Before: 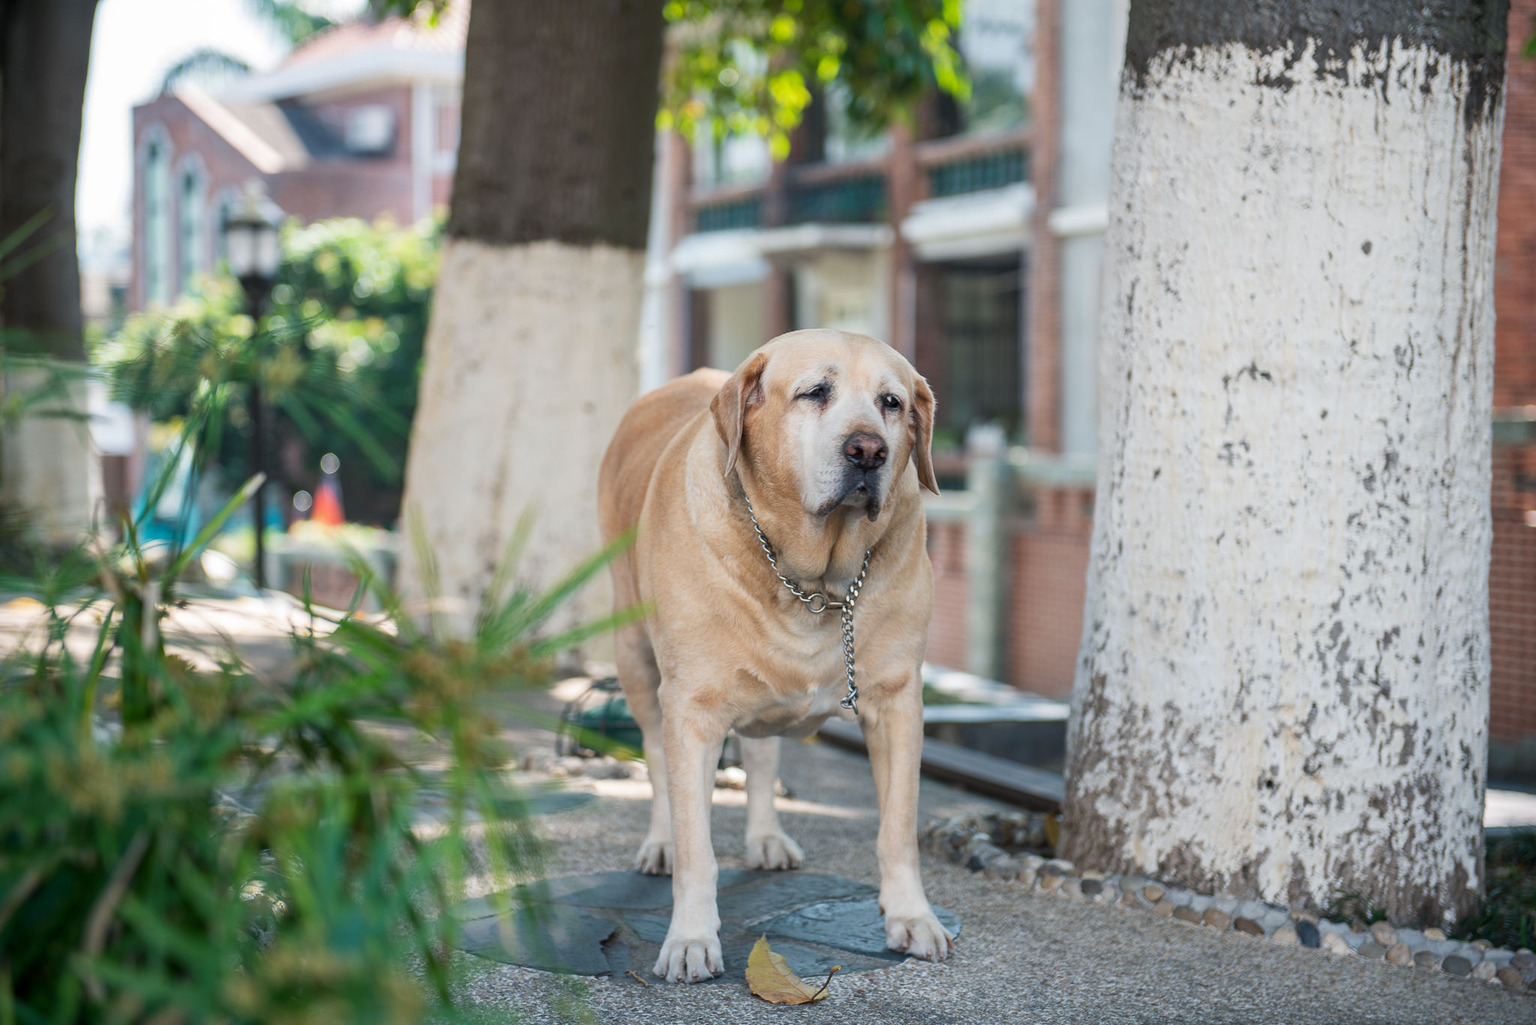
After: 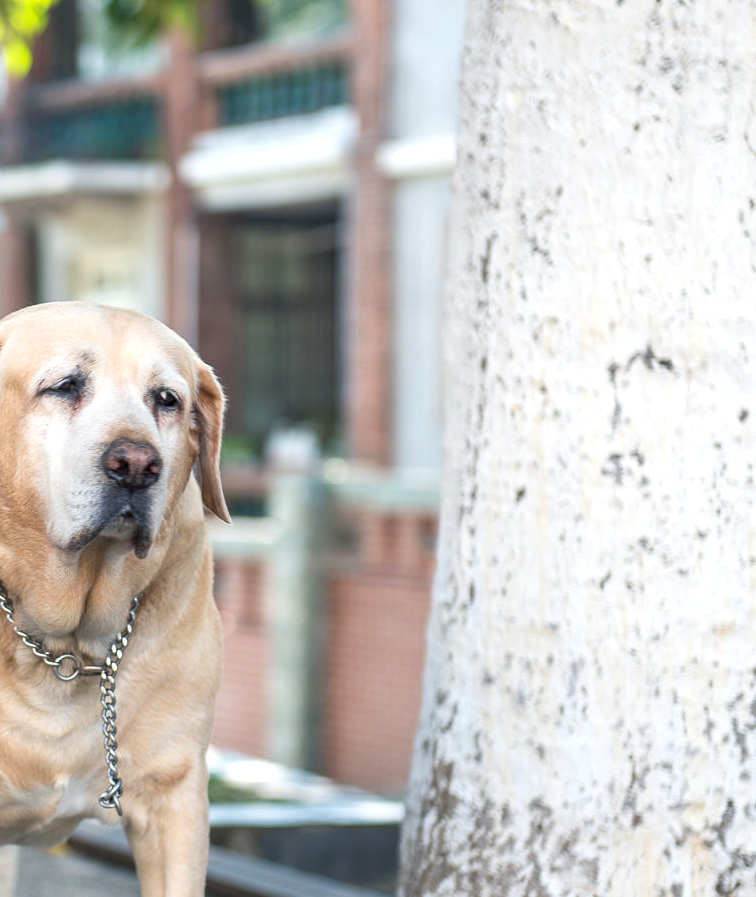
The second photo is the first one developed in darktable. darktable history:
exposure: exposure 0.556 EV, compensate highlight preservation false
crop and rotate: left 49.936%, top 10.094%, right 13.136%, bottom 24.256%
